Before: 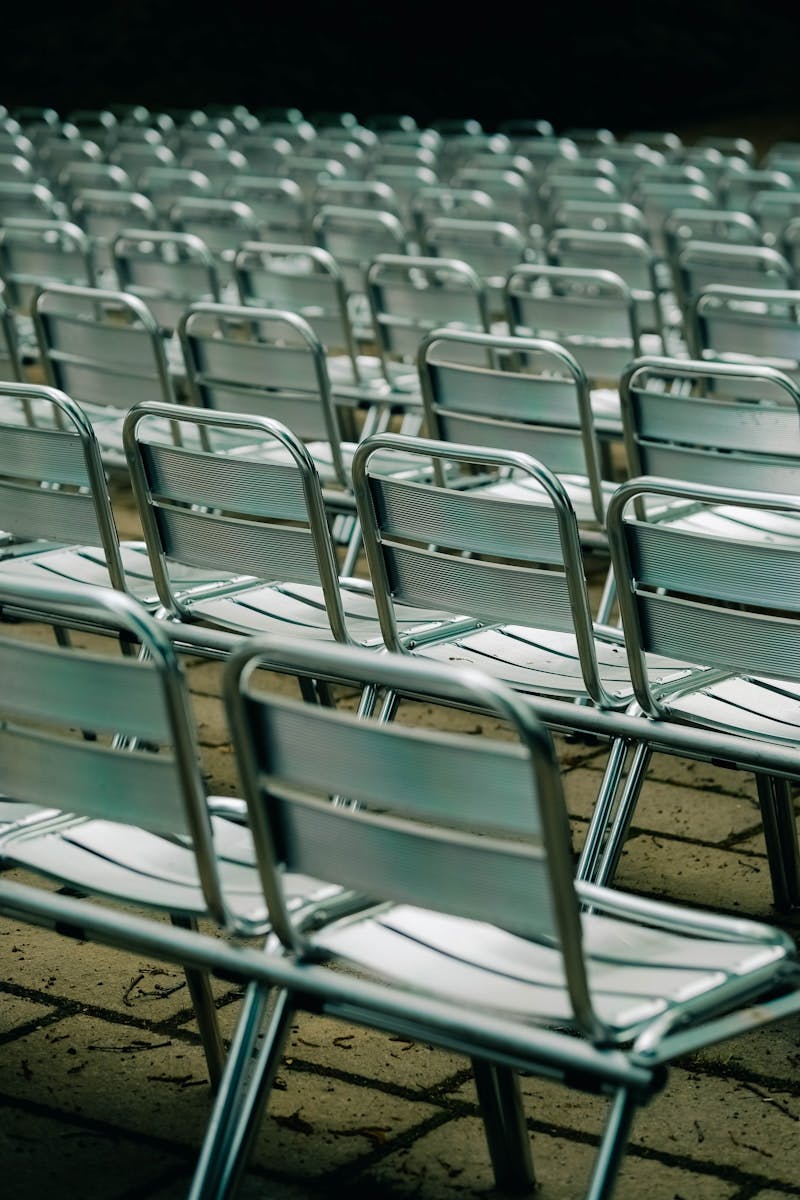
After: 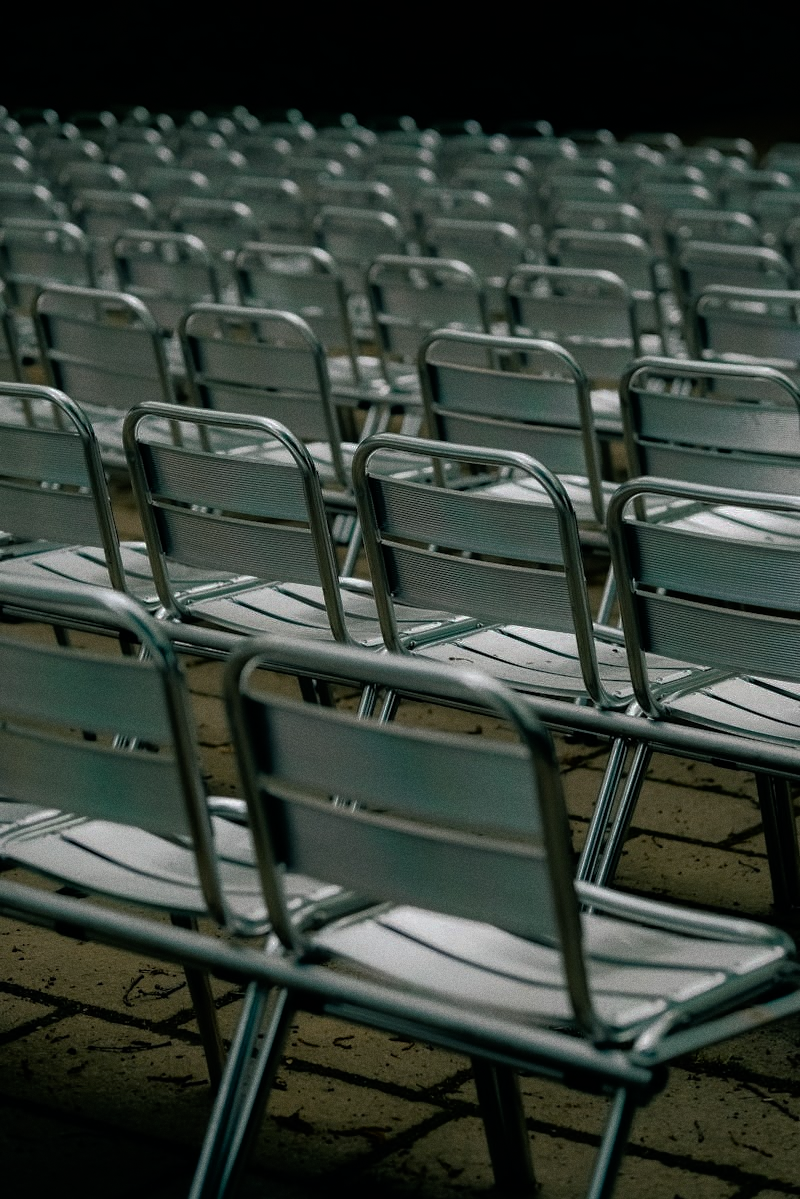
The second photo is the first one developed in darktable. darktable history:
crop: bottom 0.071%
rgb curve: curves: ch0 [(0, 0) (0.136, 0.078) (0.262, 0.245) (0.414, 0.42) (1, 1)], compensate middle gray true, preserve colors basic power
base curve: curves: ch0 [(0, 0) (0.564, 0.291) (0.802, 0.731) (1, 1)]
shadows and highlights: shadows -19.91, highlights -73.15
grain: on, module defaults
